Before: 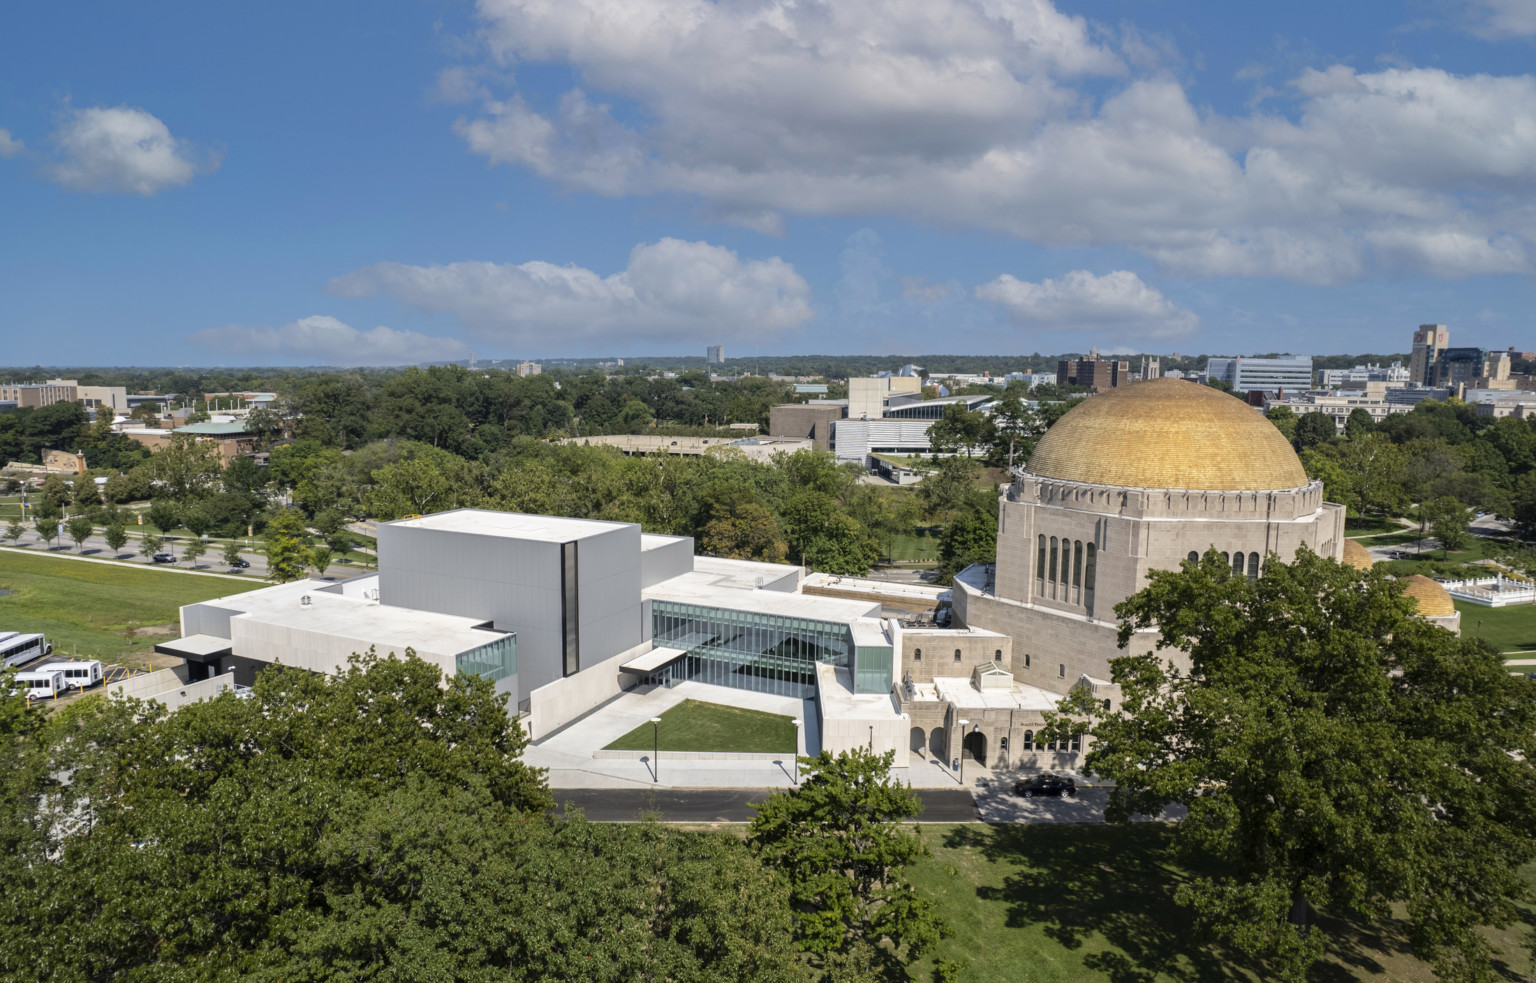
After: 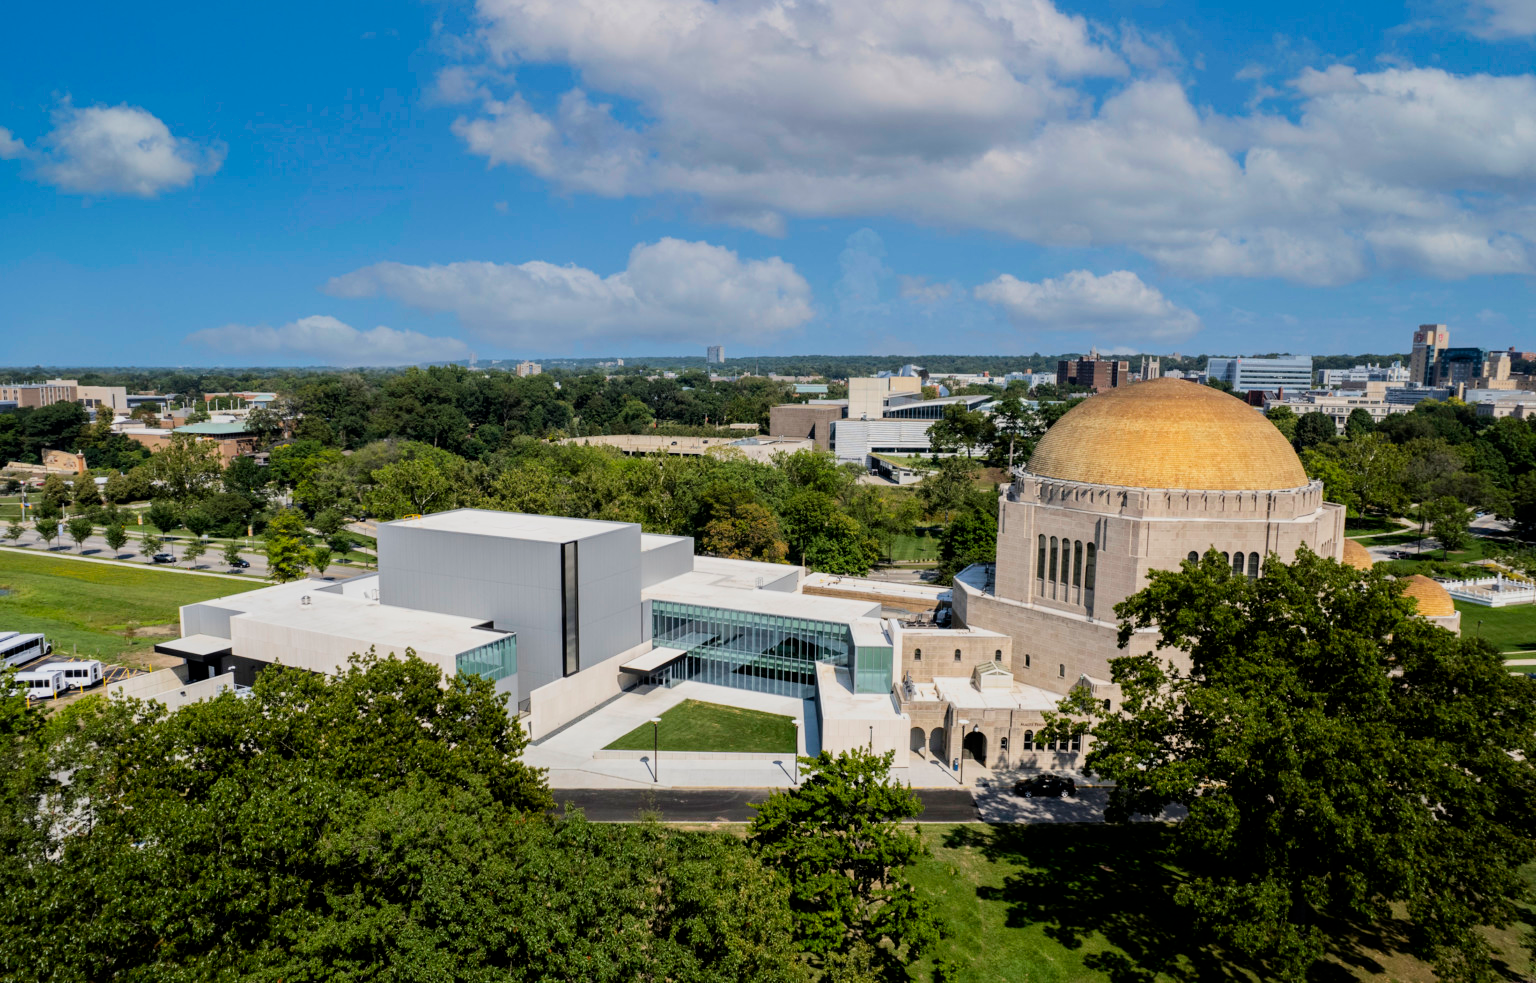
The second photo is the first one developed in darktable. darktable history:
filmic rgb: black relative exposure -7.93 EV, white relative exposure 4.12 EV, threshold 5.97 EV, hardness 4.05, latitude 52.1%, contrast 1.008, shadows ↔ highlights balance 5.84%, enable highlight reconstruction true
exposure: compensate highlight preservation false
contrast brightness saturation: contrast 0.16, saturation 0.327
